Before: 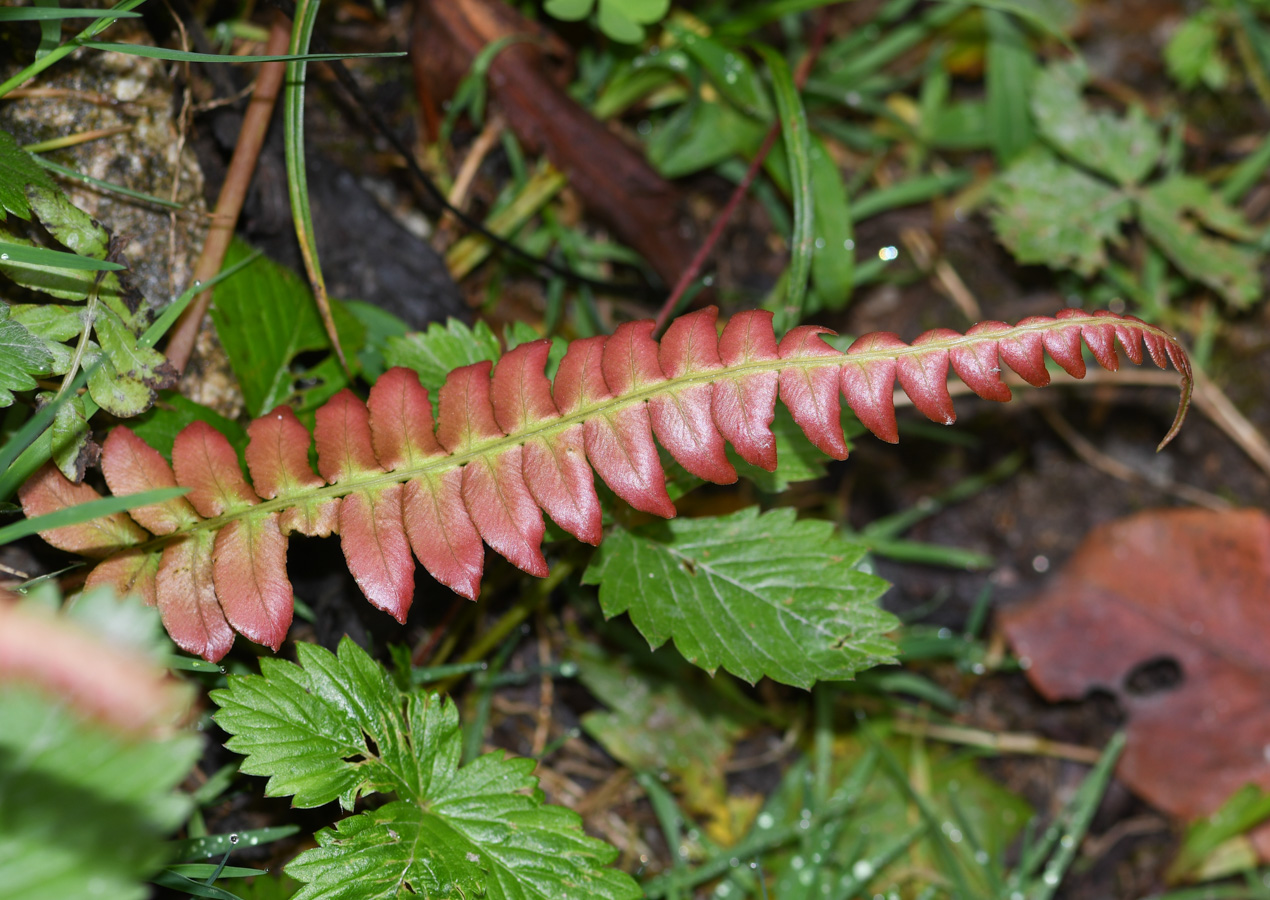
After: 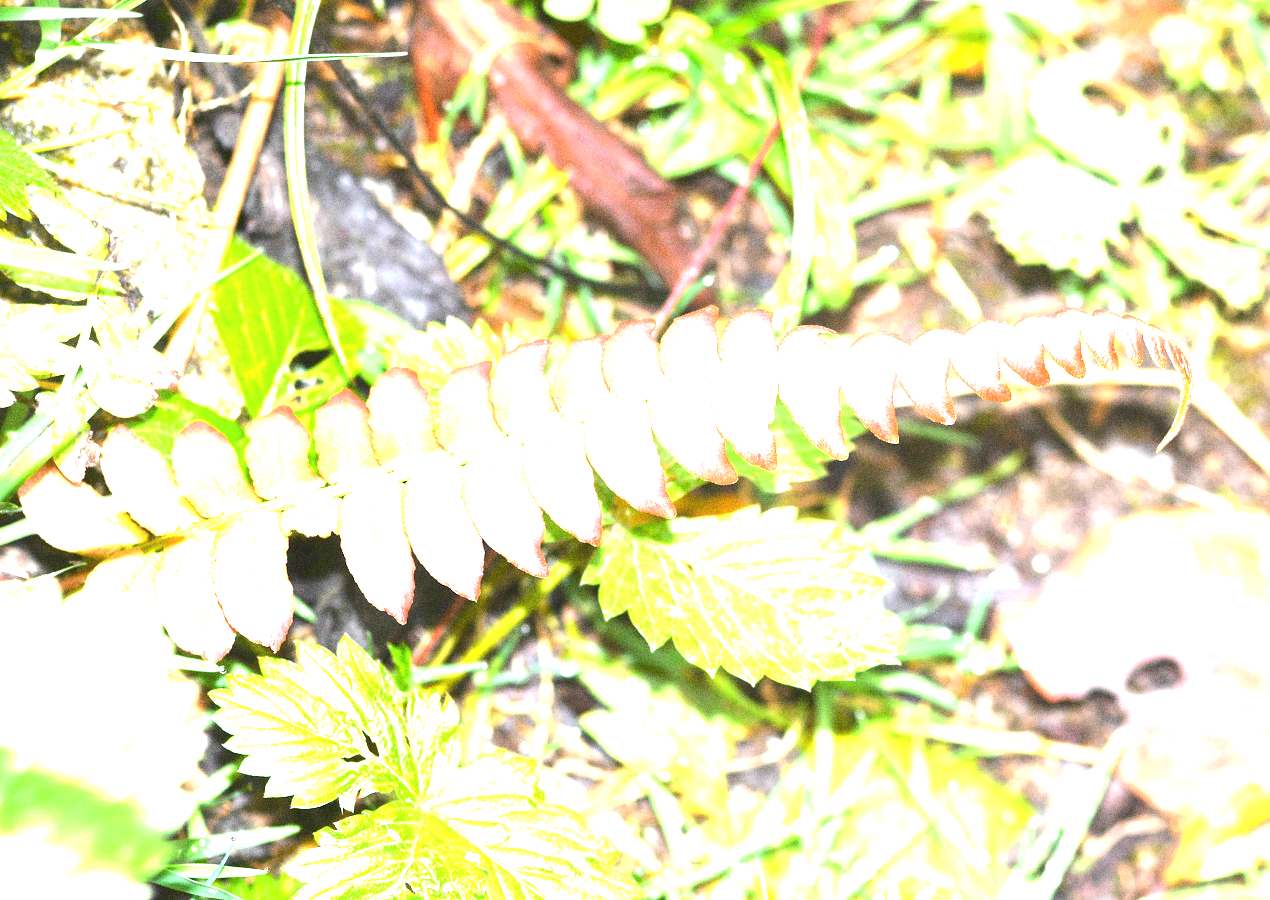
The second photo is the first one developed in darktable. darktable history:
grain: coarseness 11.82 ISO, strength 36.67%, mid-tones bias 74.17%
exposure: black level correction 0, exposure 4 EV, compensate exposure bias true, compensate highlight preservation false
